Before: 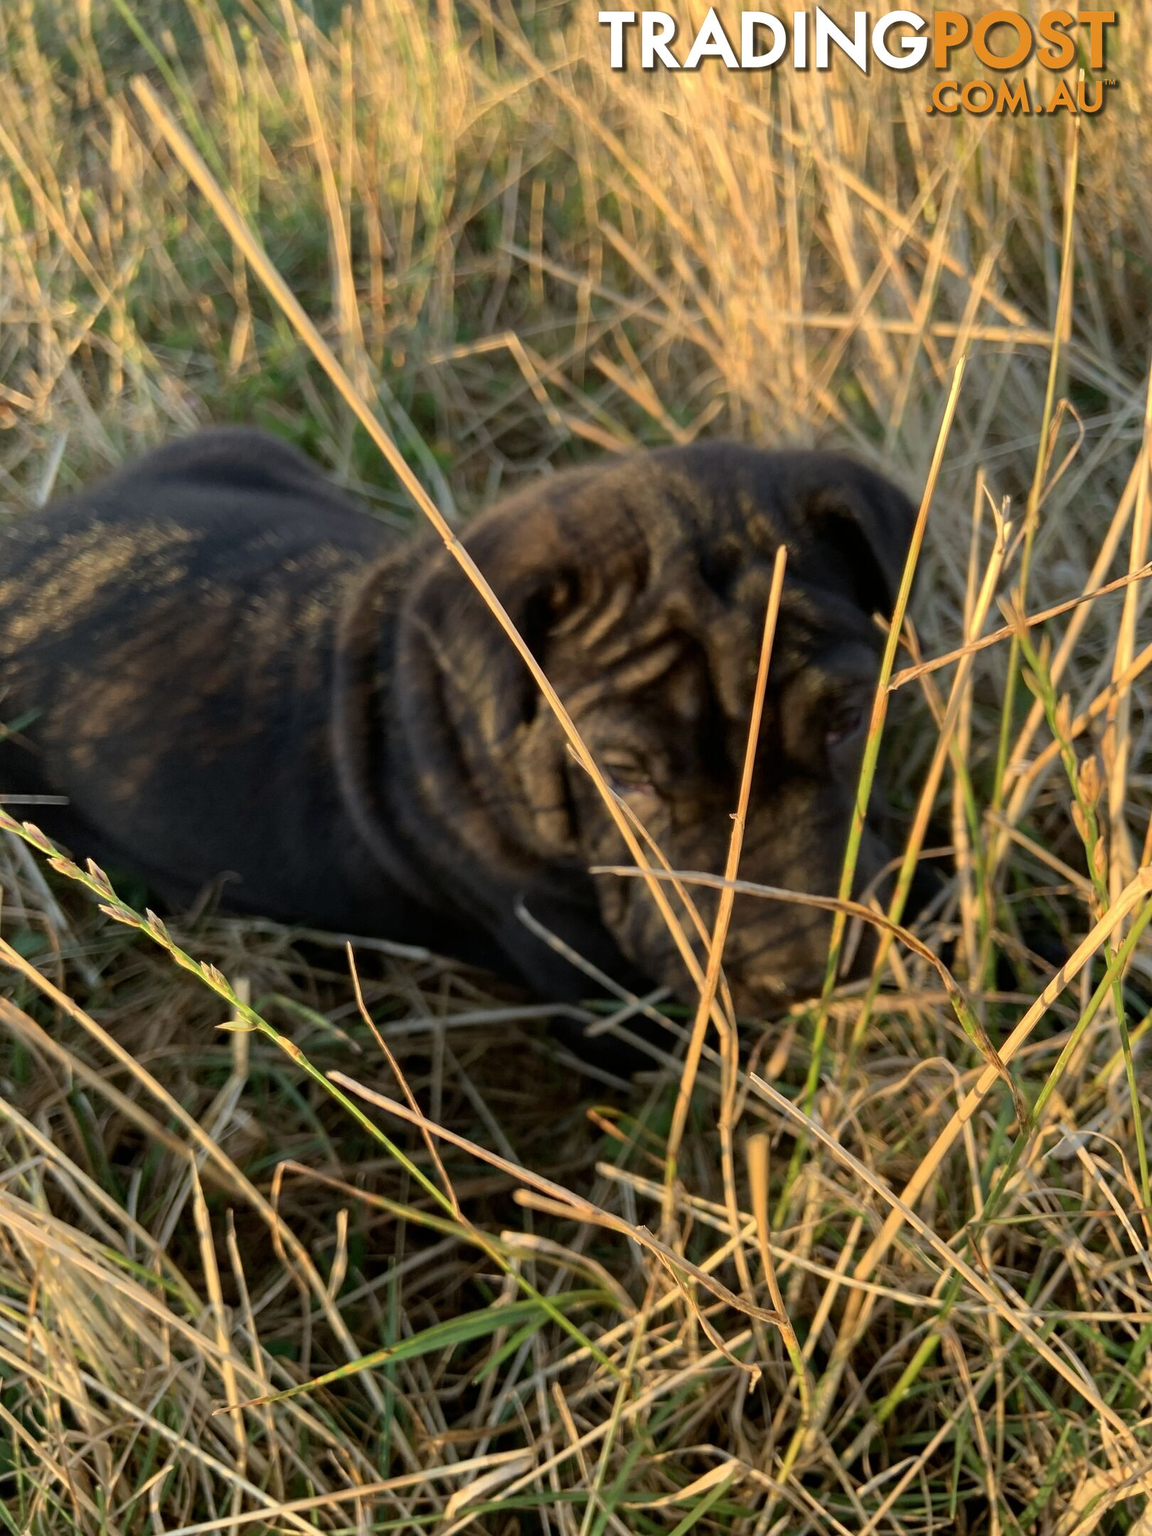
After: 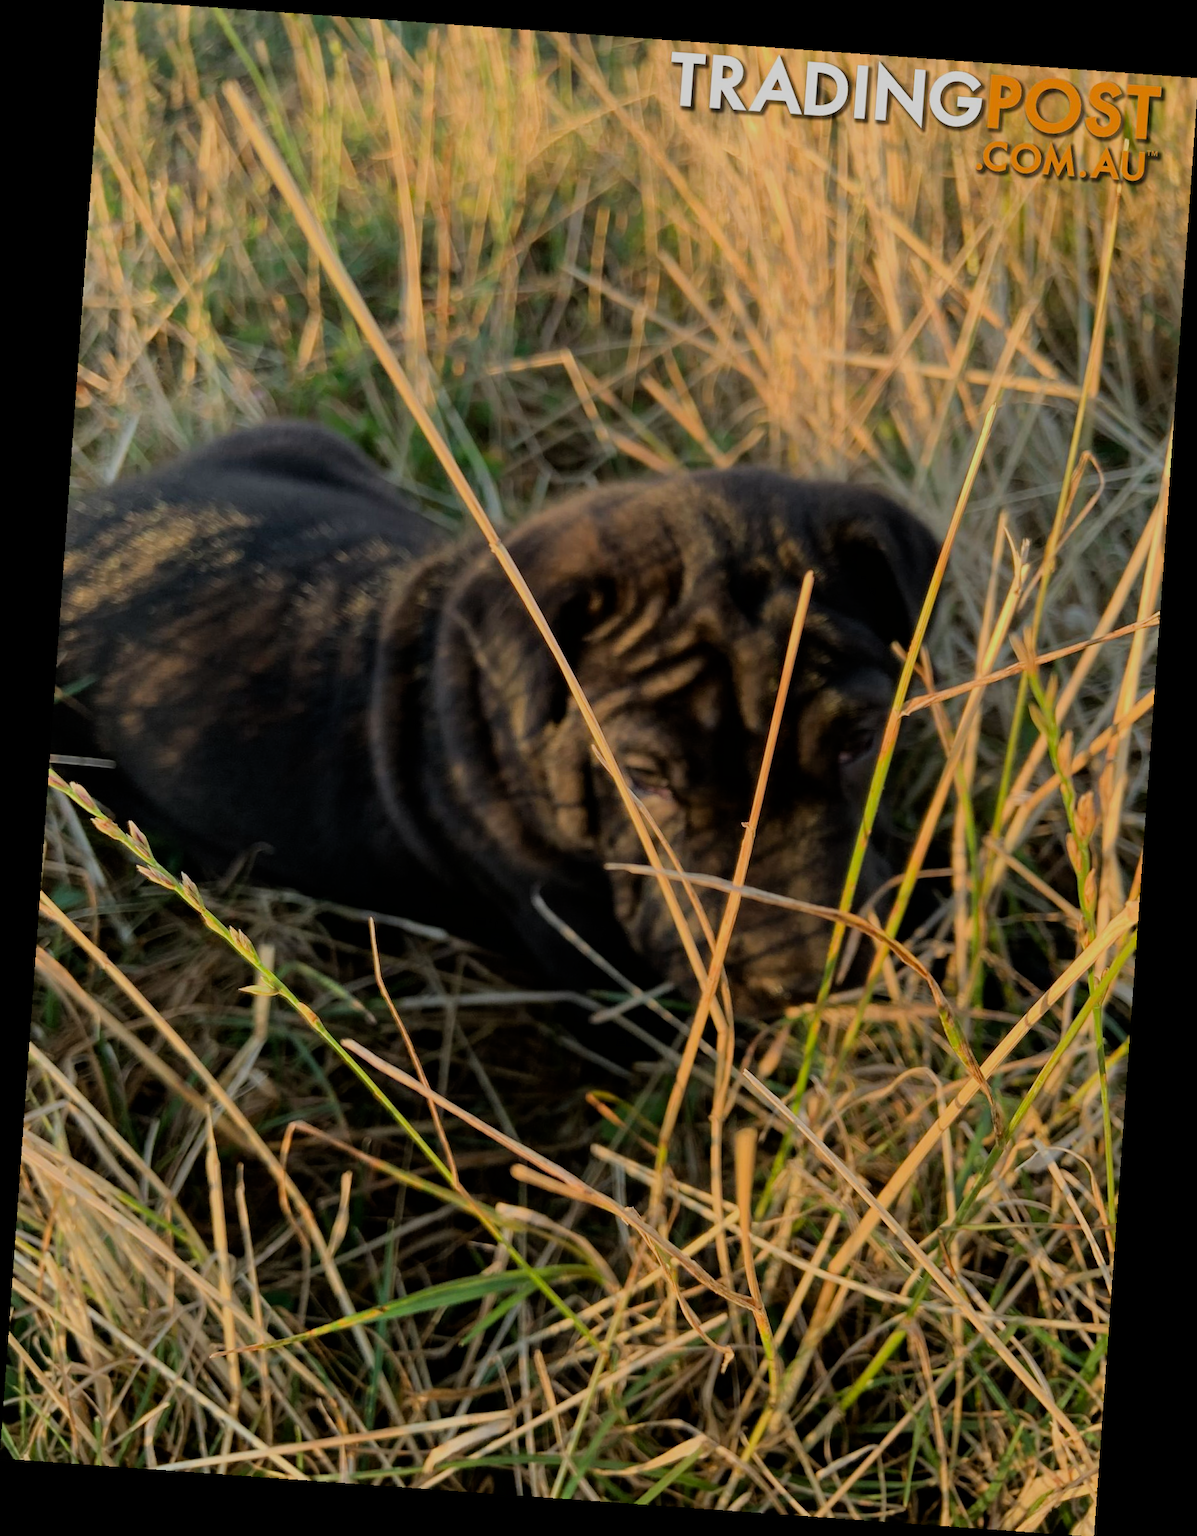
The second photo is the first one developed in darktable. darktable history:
exposure: exposure -0.151 EV, compensate highlight preservation false
rotate and perspective: rotation 4.1°, automatic cropping off
filmic rgb: black relative exposure -7.65 EV, white relative exposure 4.56 EV, hardness 3.61
